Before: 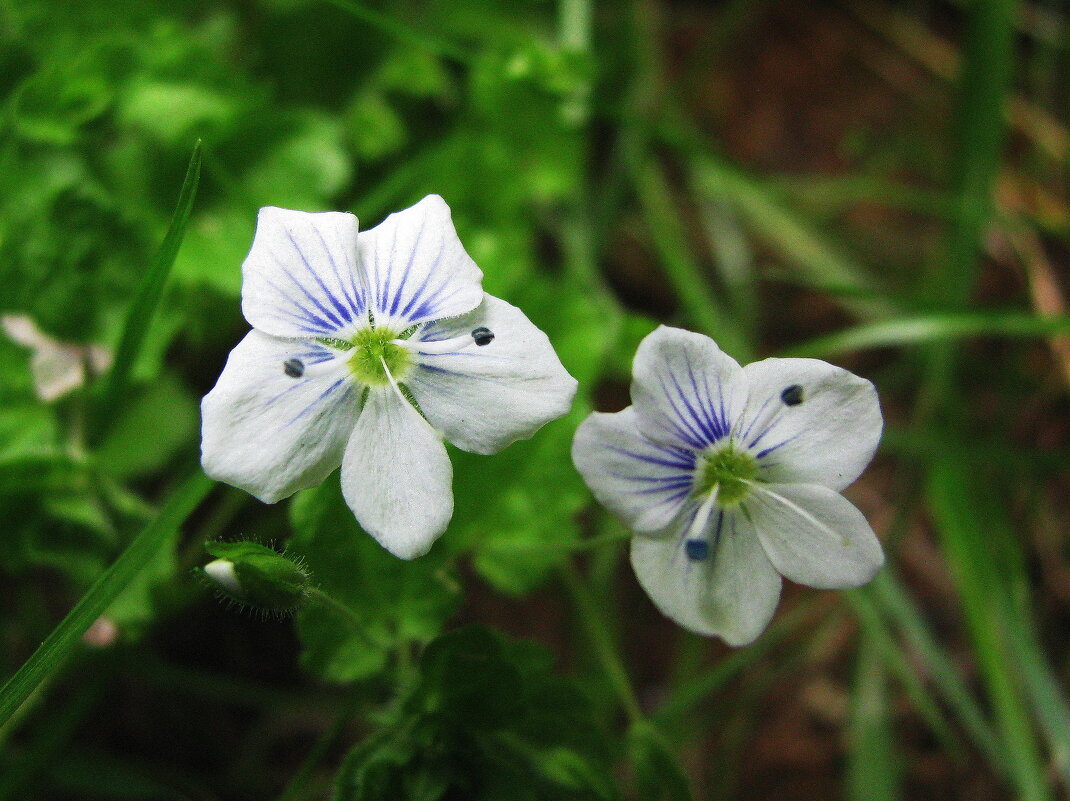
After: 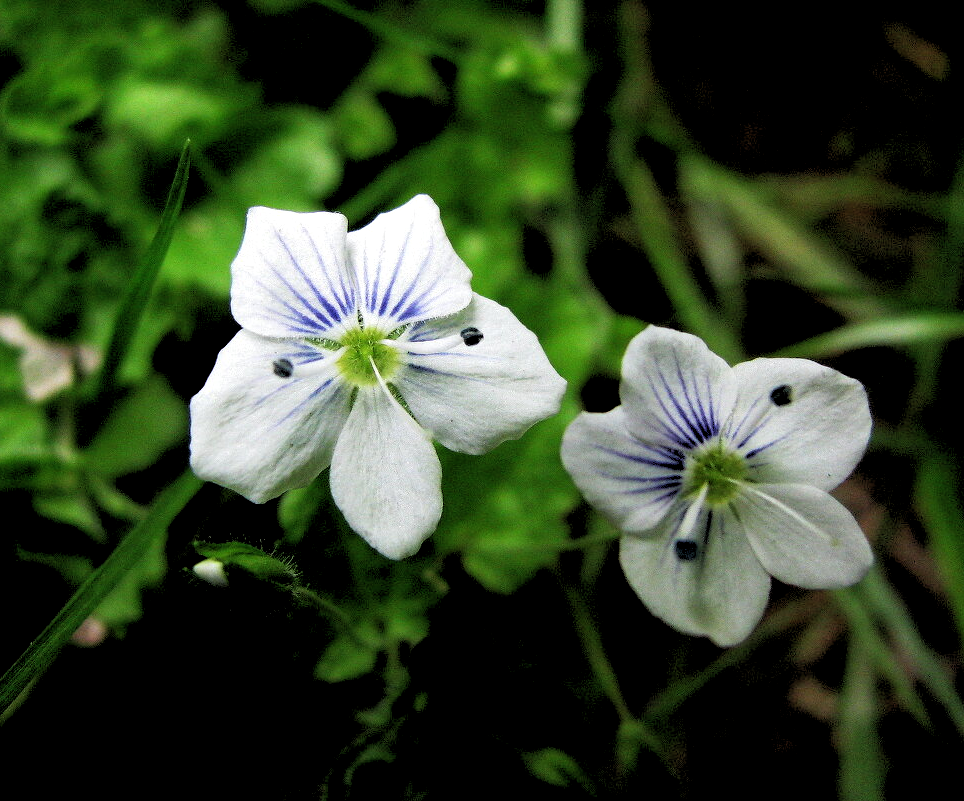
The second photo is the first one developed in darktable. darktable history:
rgb levels: levels [[0.034, 0.472, 0.904], [0, 0.5, 1], [0, 0.5, 1]]
crop and rotate: left 1.088%, right 8.807%
